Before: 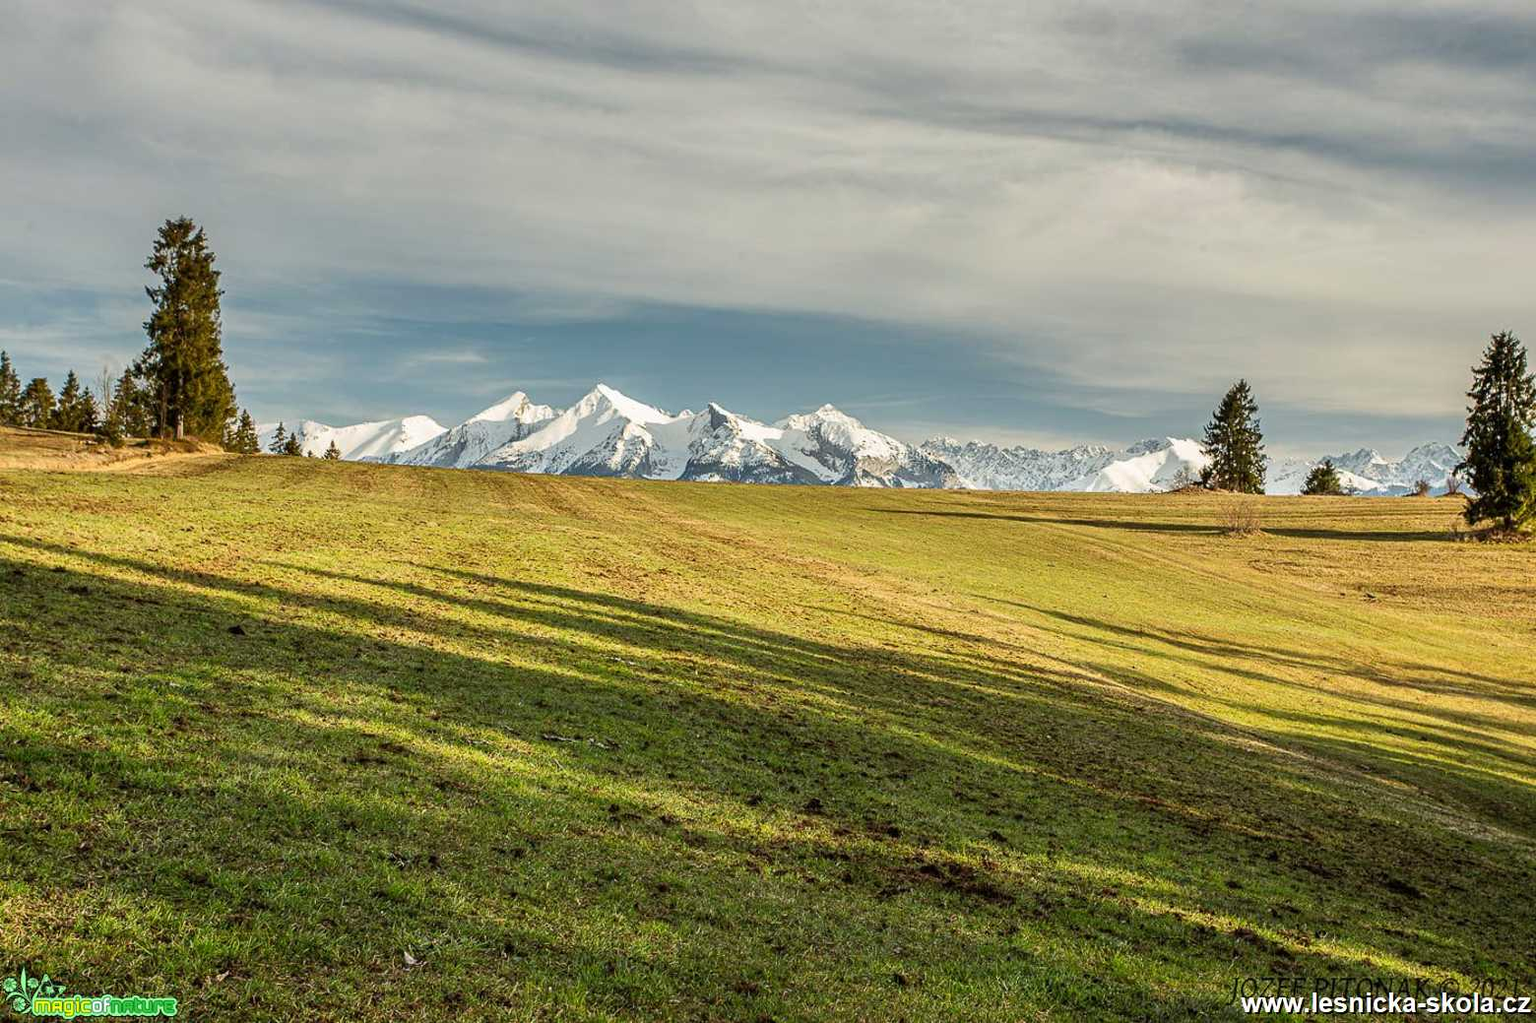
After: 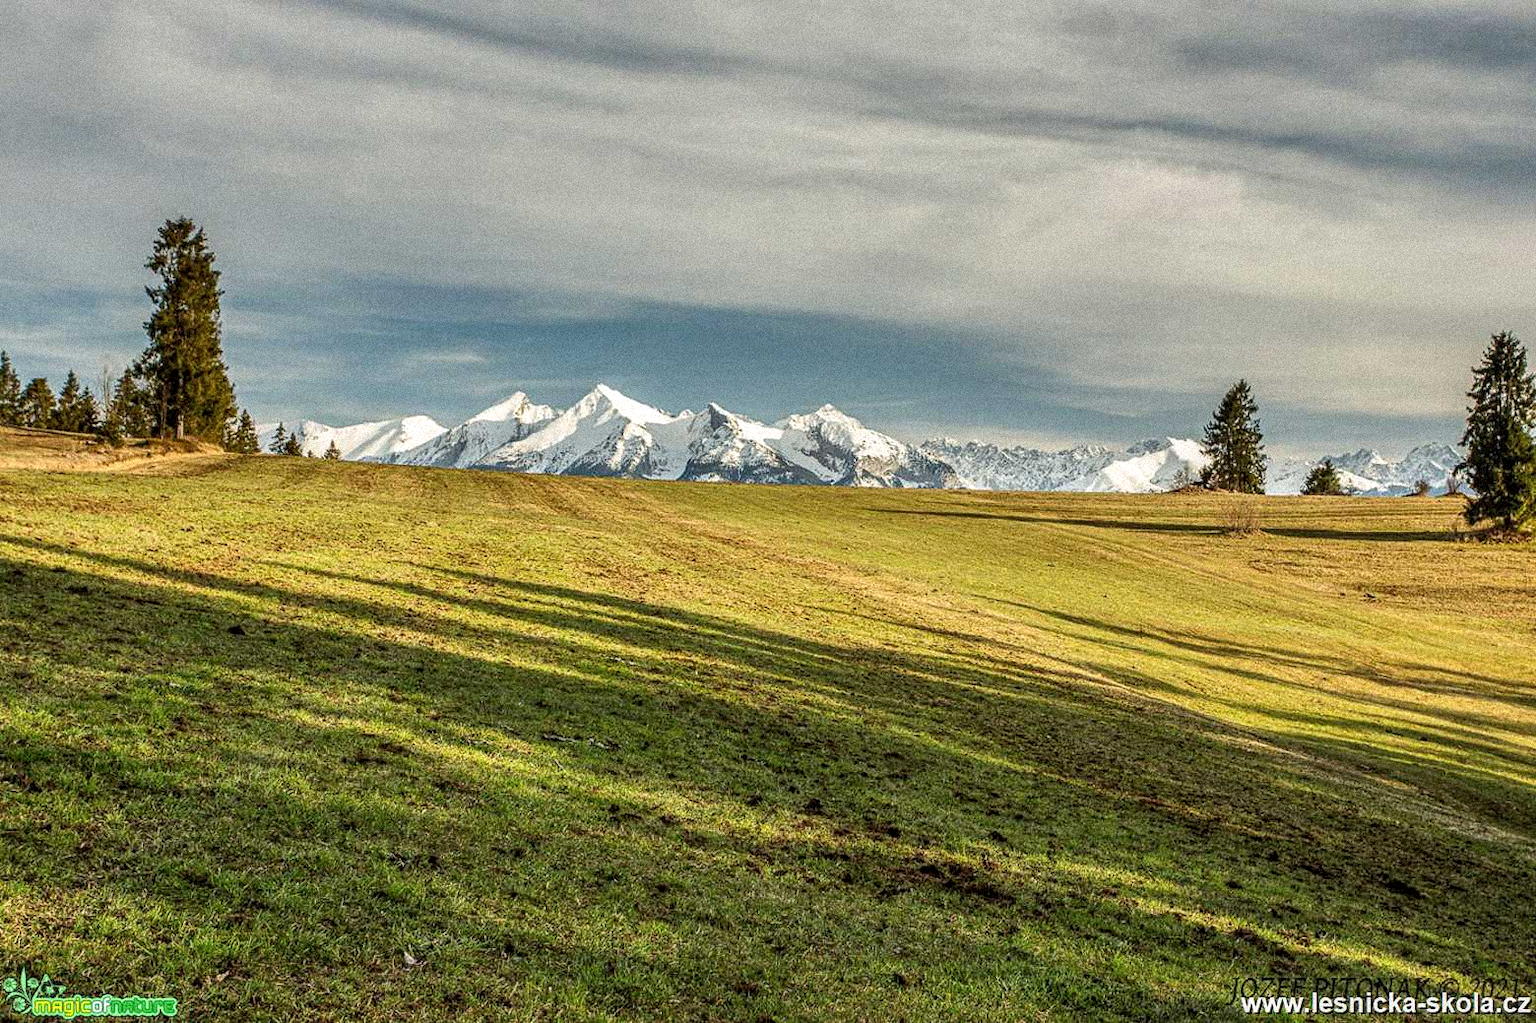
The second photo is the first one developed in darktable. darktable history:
shadows and highlights: shadows 37.27, highlights -28.18, soften with gaussian
grain: strength 35%, mid-tones bias 0%
local contrast: on, module defaults
